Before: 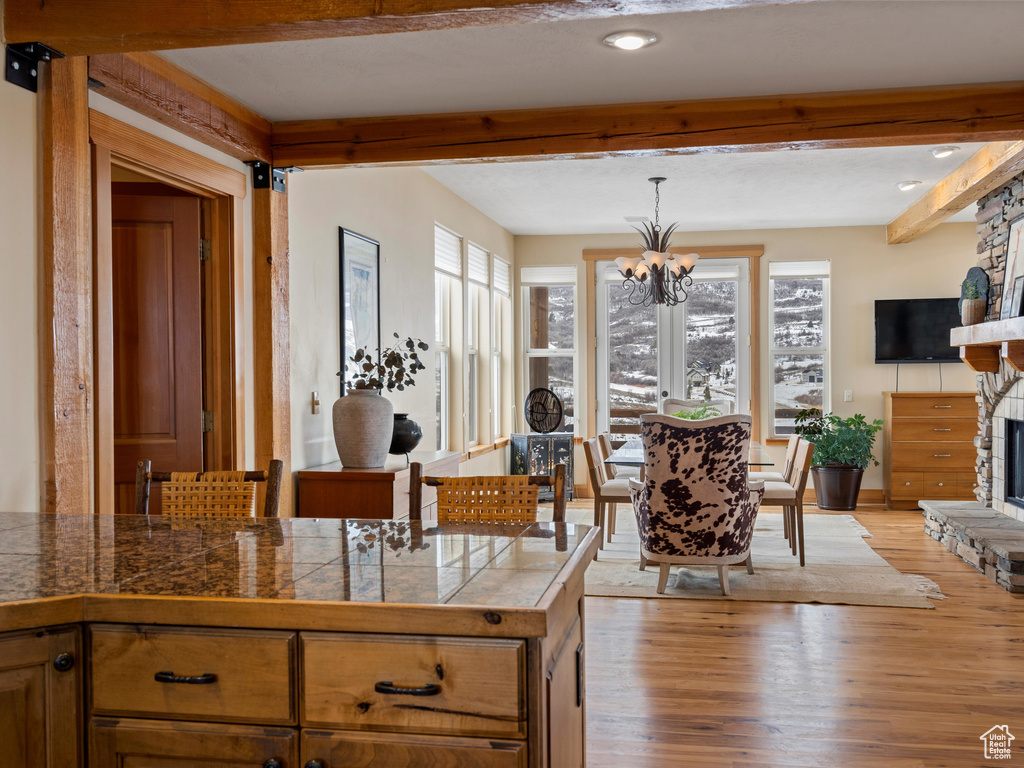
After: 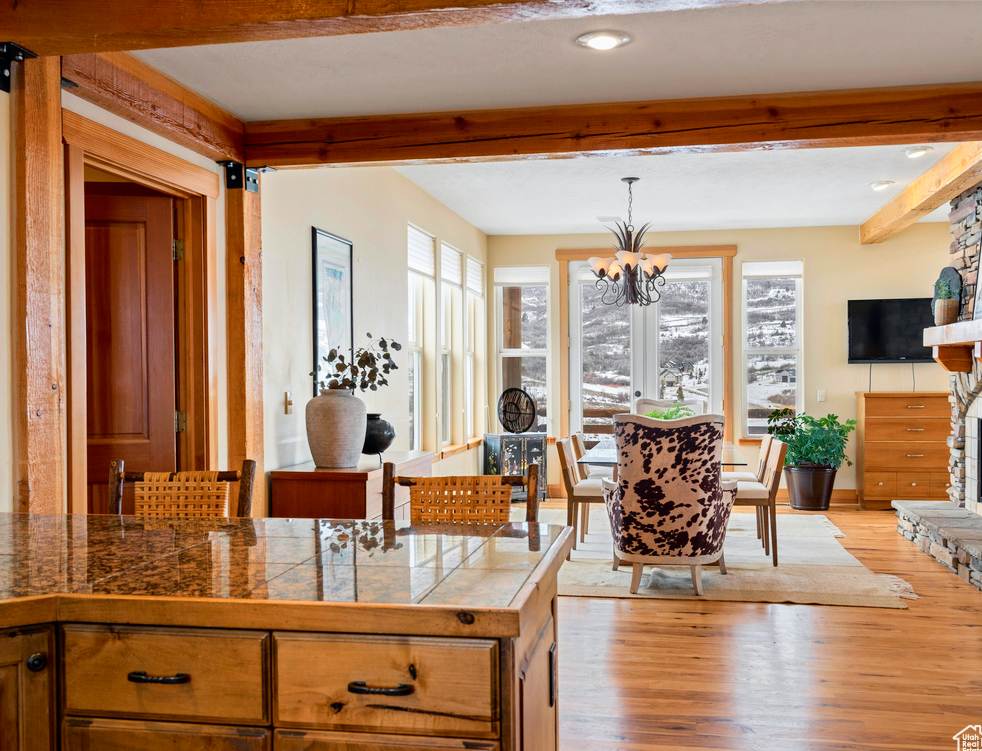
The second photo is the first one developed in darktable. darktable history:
crop and rotate: left 2.729%, right 1.29%, bottom 2.084%
color balance rgb: perceptual saturation grading › global saturation 0.711%
tone curve: curves: ch0 [(0, 0) (0.051, 0.047) (0.102, 0.099) (0.228, 0.262) (0.446, 0.527) (0.695, 0.778) (0.908, 0.946) (1, 1)]; ch1 [(0, 0) (0.339, 0.298) (0.402, 0.363) (0.453, 0.413) (0.485, 0.469) (0.494, 0.493) (0.504, 0.501) (0.525, 0.533) (0.563, 0.591) (0.597, 0.631) (1, 1)]; ch2 [(0, 0) (0.48, 0.48) (0.504, 0.5) (0.539, 0.554) (0.59, 0.628) (0.642, 0.682) (0.824, 0.815) (1, 1)], color space Lab, independent channels, preserve colors none
